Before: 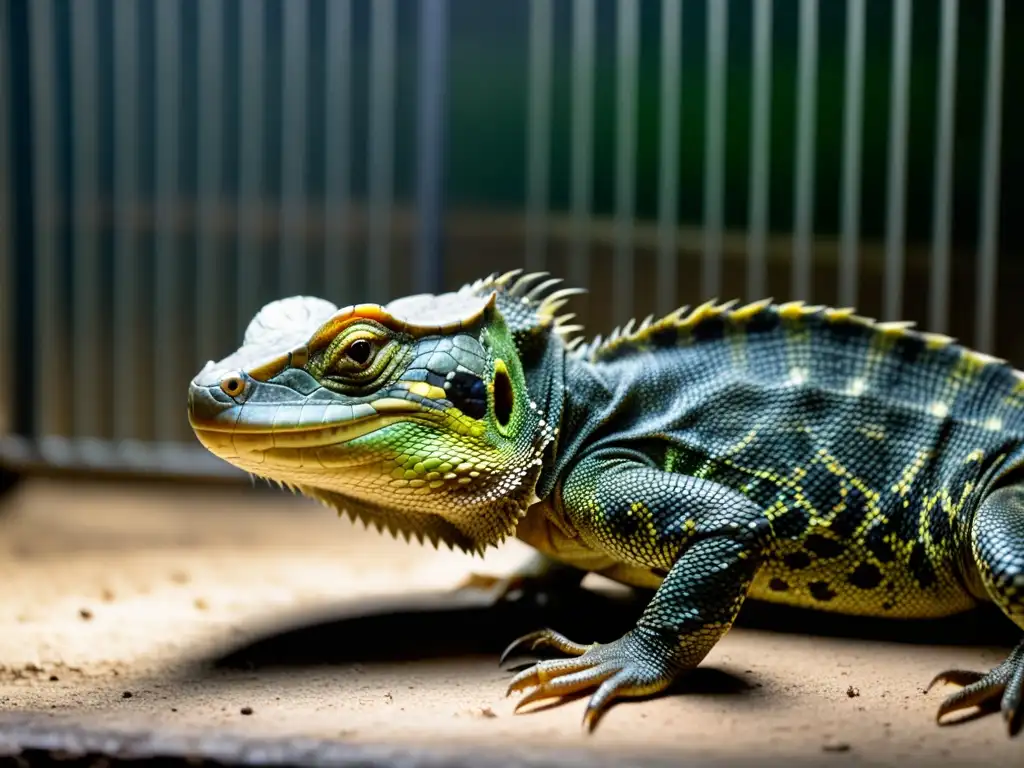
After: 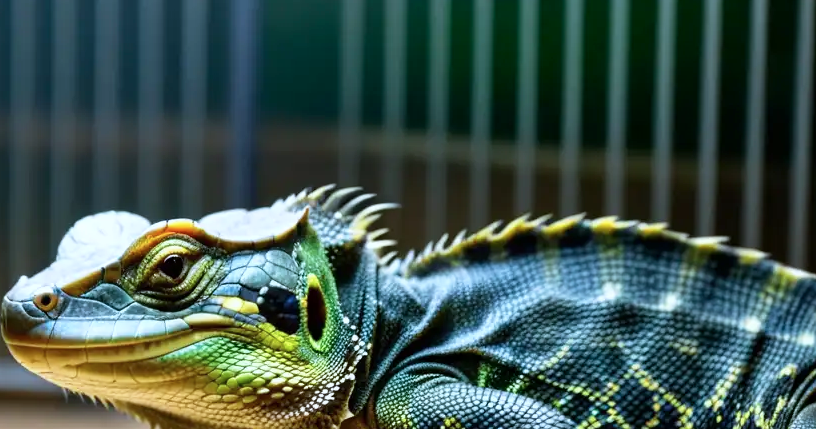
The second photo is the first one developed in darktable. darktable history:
tone curve: curves: ch0 [(0, 0) (0.003, 0.003) (0.011, 0.012) (0.025, 0.026) (0.044, 0.046) (0.069, 0.072) (0.1, 0.104) (0.136, 0.141) (0.177, 0.184) (0.224, 0.233) (0.277, 0.288) (0.335, 0.348) (0.399, 0.414) (0.468, 0.486) (0.543, 0.564) (0.623, 0.647) (0.709, 0.736) (0.801, 0.831) (0.898, 0.921) (1, 1)], preserve colors none
crop: left 18.353%, top 11.09%, right 1.866%, bottom 32.926%
color calibration: x 0.372, y 0.386, temperature 4284.86 K
